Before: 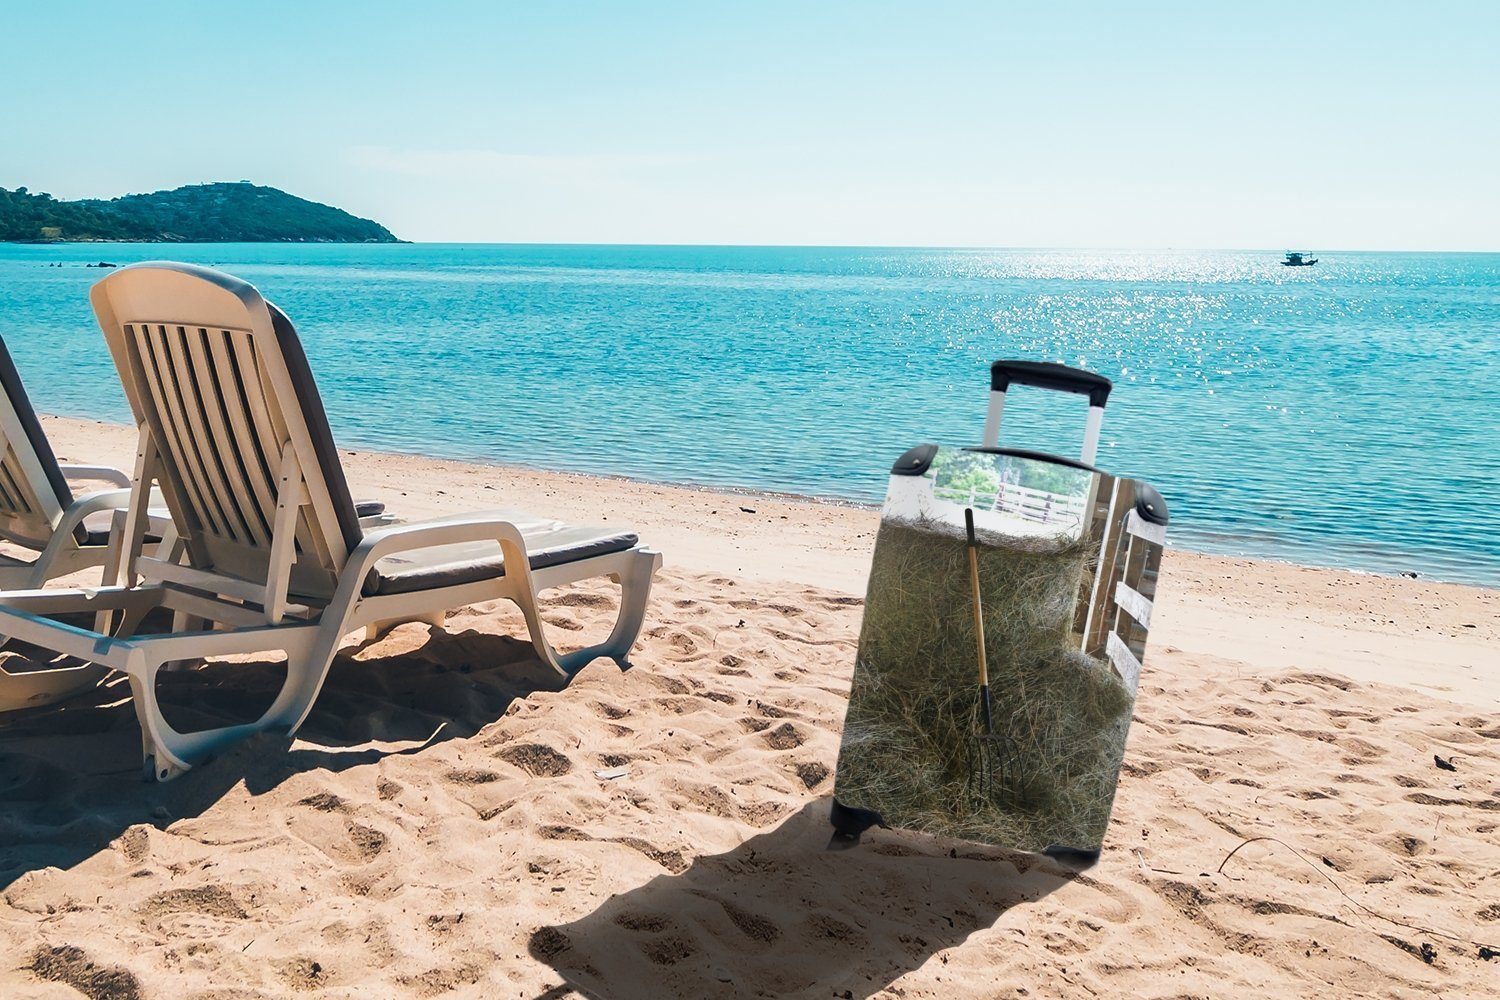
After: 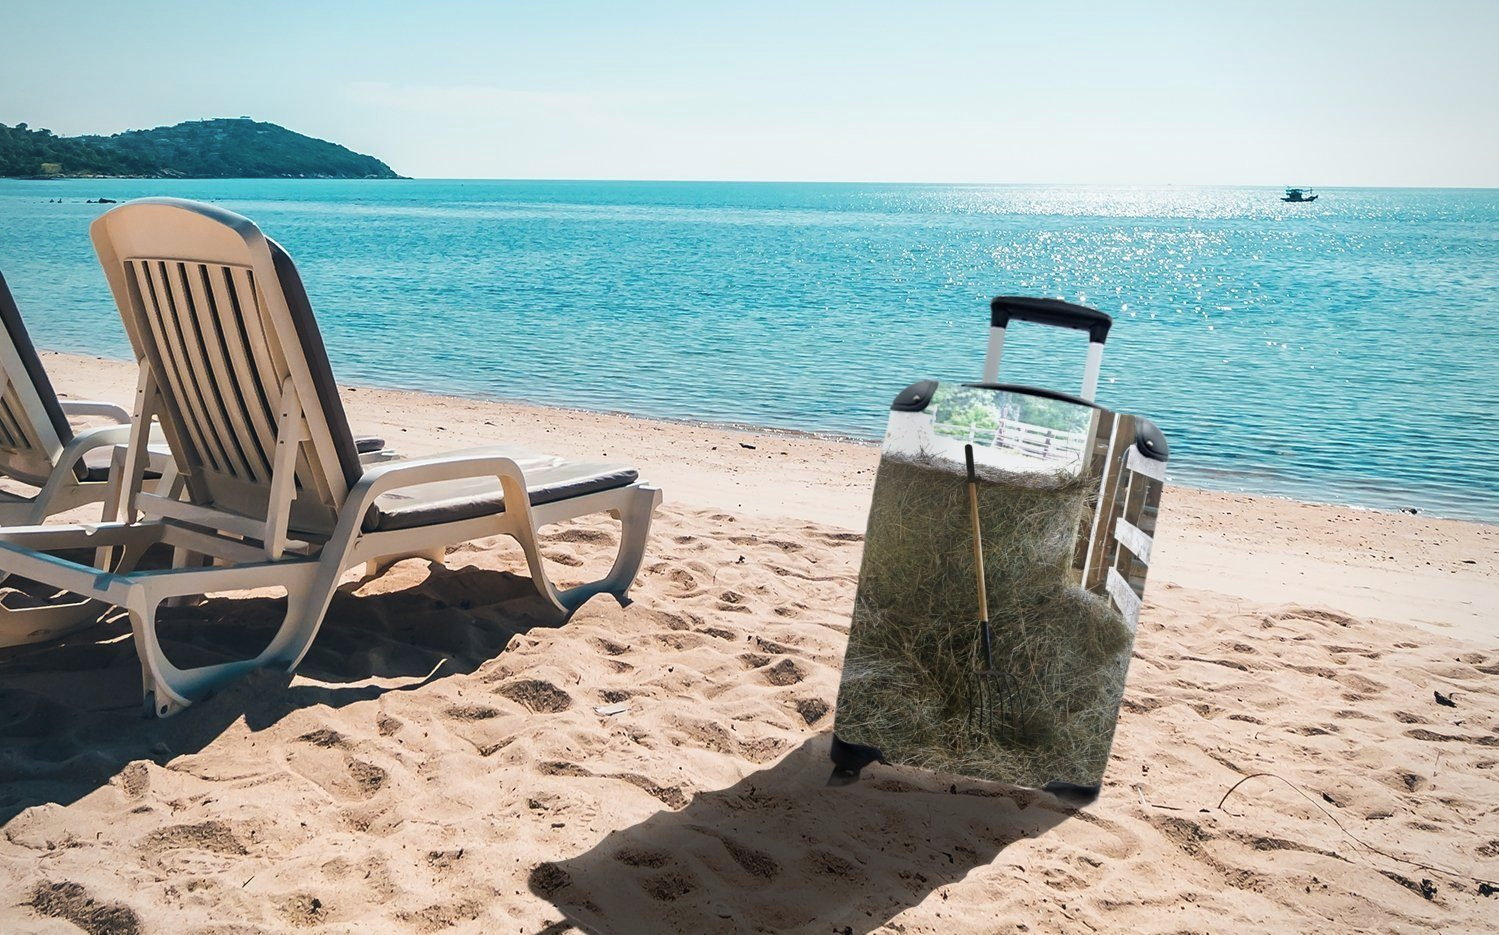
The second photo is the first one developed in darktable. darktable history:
contrast brightness saturation: saturation -0.094
crop and rotate: top 6.419%
vignetting: fall-off radius 92.63%
